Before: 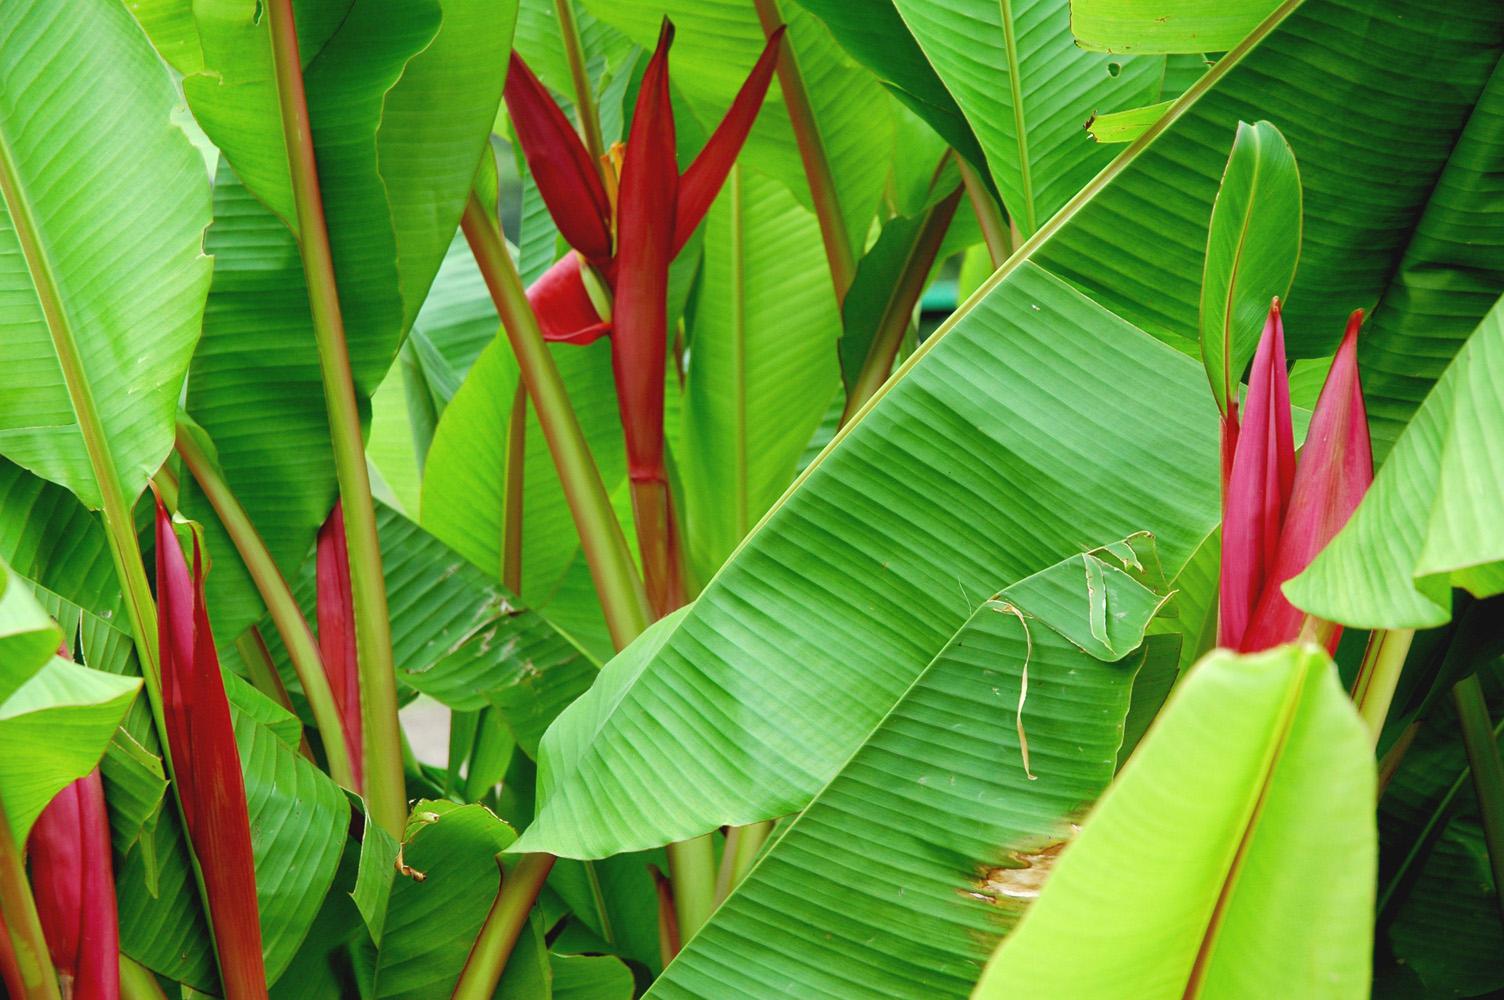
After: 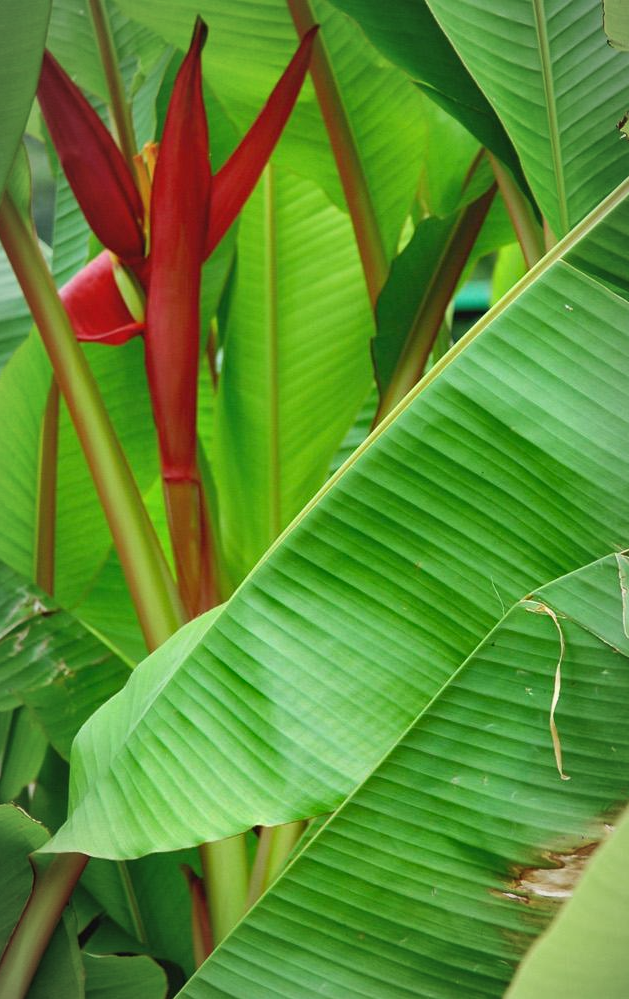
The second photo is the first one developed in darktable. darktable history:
vignetting: fall-off radius 68.7%, automatic ratio true, unbound false
crop: left 31.055%, right 27.105%
shadows and highlights: shadows 53.01, highlights color adjustment 56.41%, soften with gaussian
